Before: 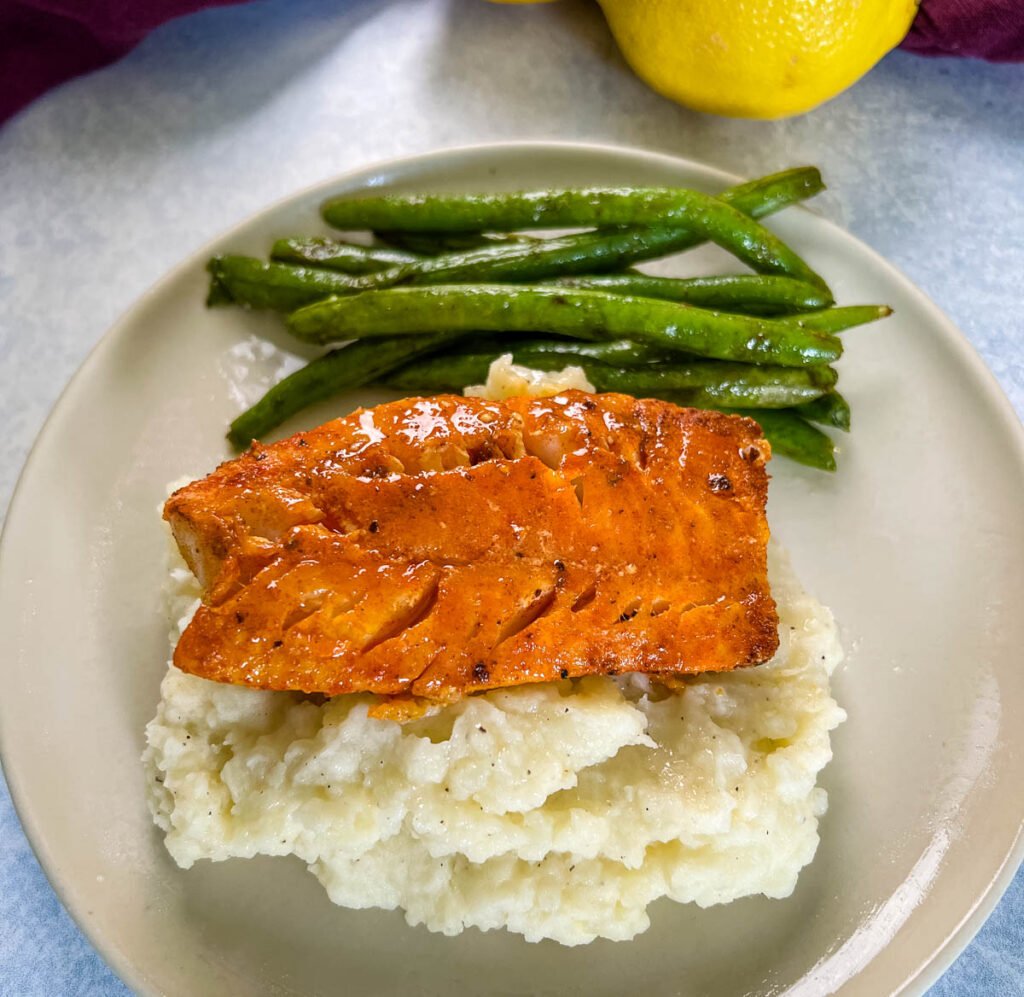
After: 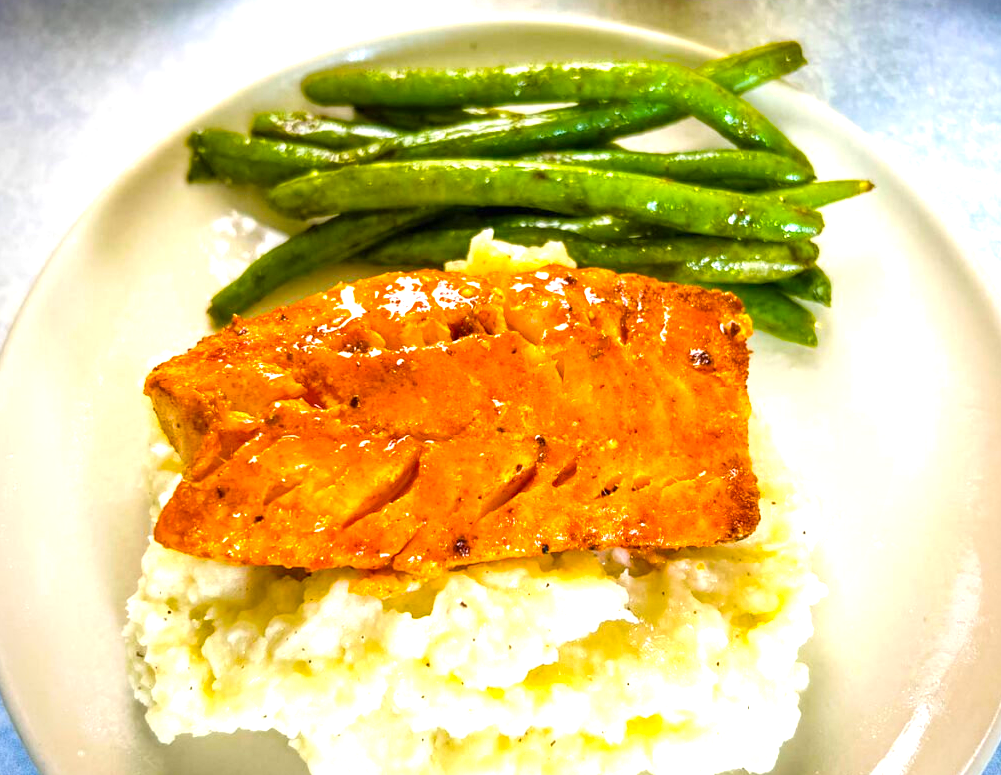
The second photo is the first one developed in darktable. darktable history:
color balance rgb: linear chroma grading › global chroma 14.634%, perceptual saturation grading › global saturation 29.794%
exposure: black level correction 0, exposure 1.098 EV, compensate exposure bias true, compensate highlight preservation false
crop and rotate: left 1.859%, top 12.674%, right 0.304%, bottom 9.562%
vignetting: saturation 0.047, unbound false
